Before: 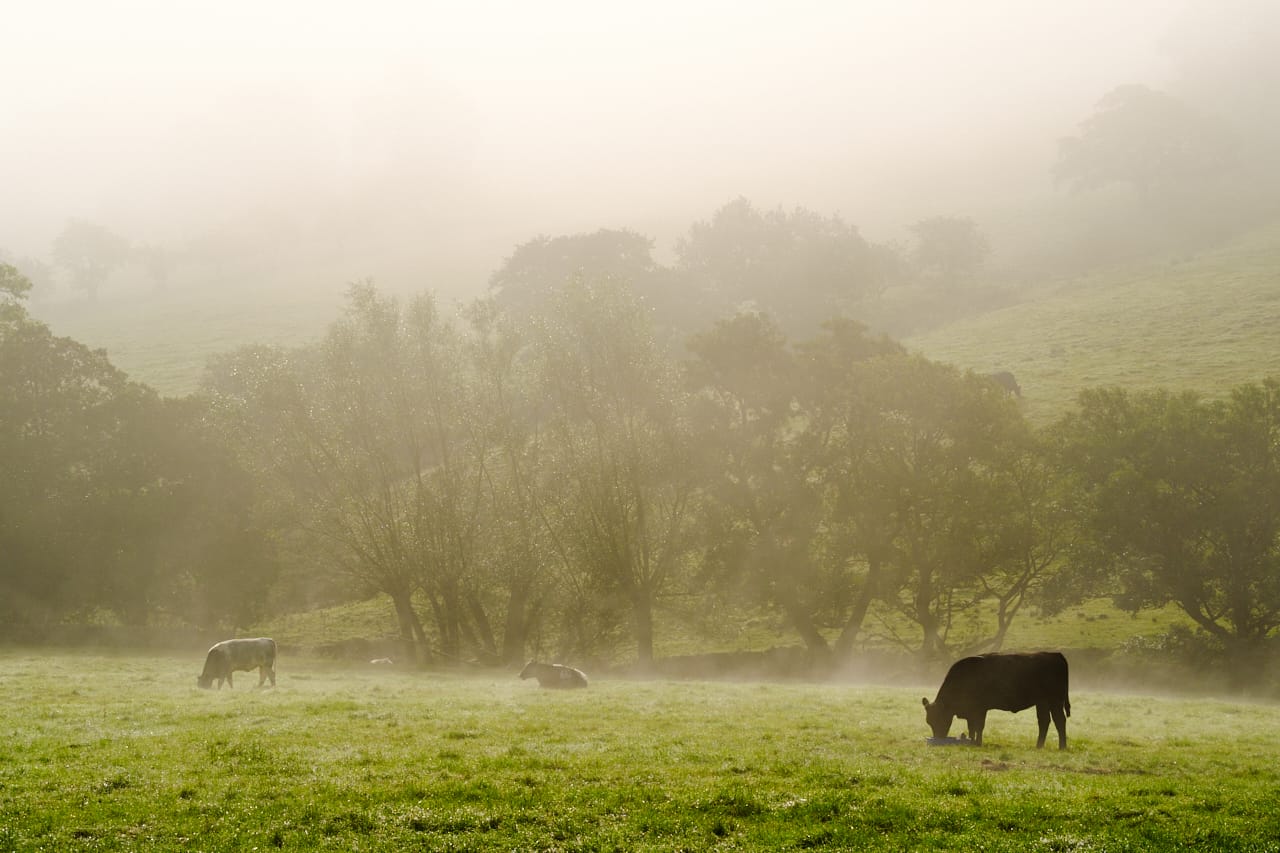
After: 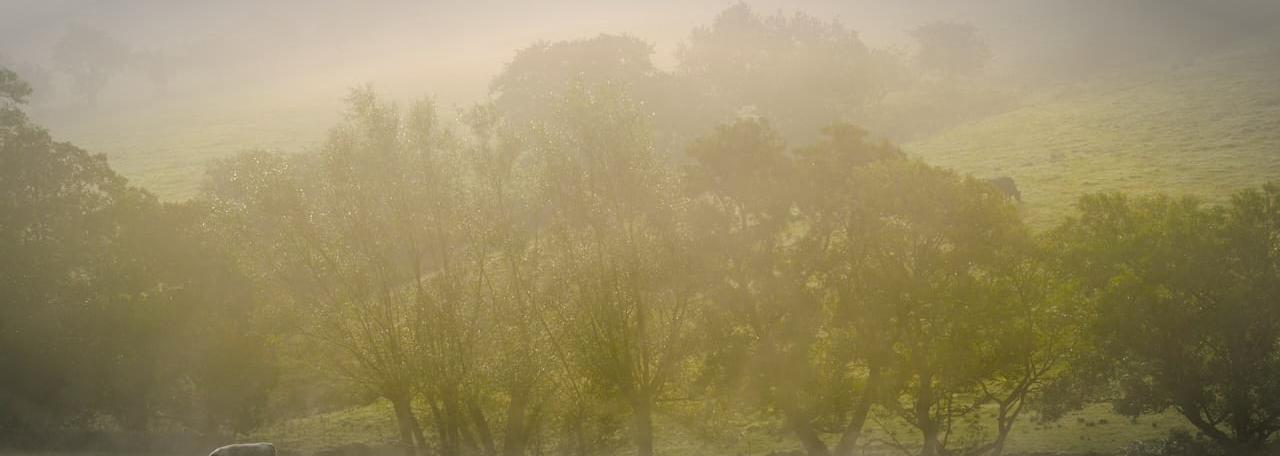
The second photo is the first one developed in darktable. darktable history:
vignetting: automatic ratio true
crop and rotate: top 23.043%, bottom 23.437%
color balance rgb: shadows lift › chroma 2%, shadows lift › hue 217.2°, power › hue 60°, highlights gain › chroma 1%, highlights gain › hue 69.6°, global offset › luminance -0.5%, perceptual saturation grading › global saturation 15%, global vibrance 15%
